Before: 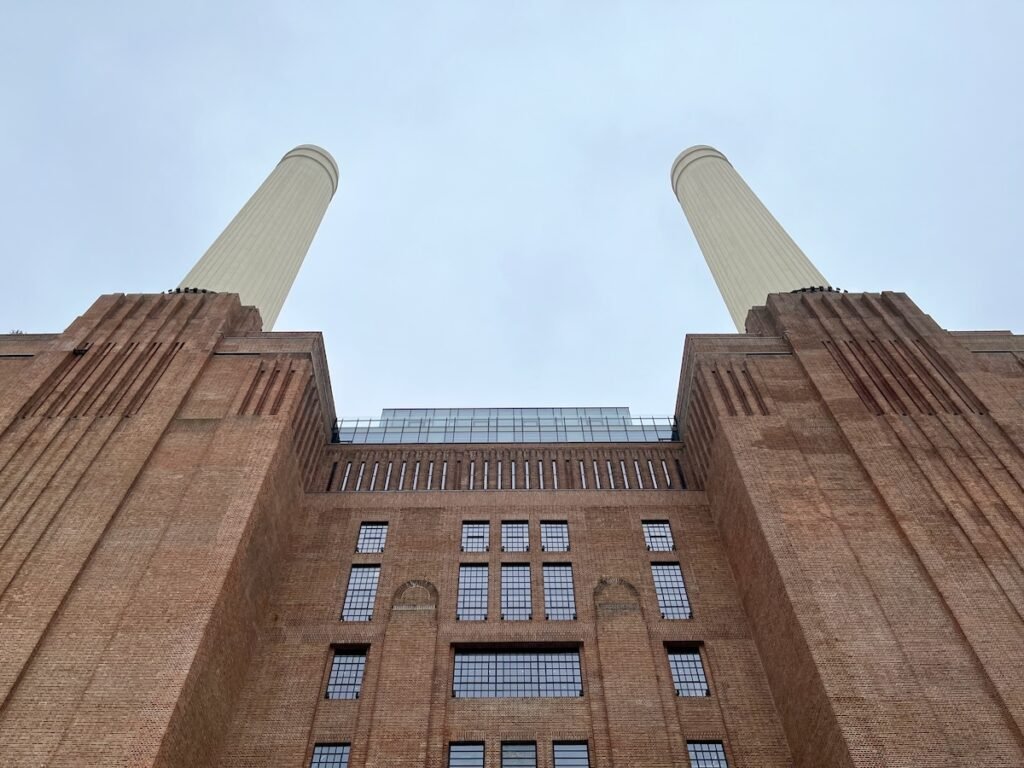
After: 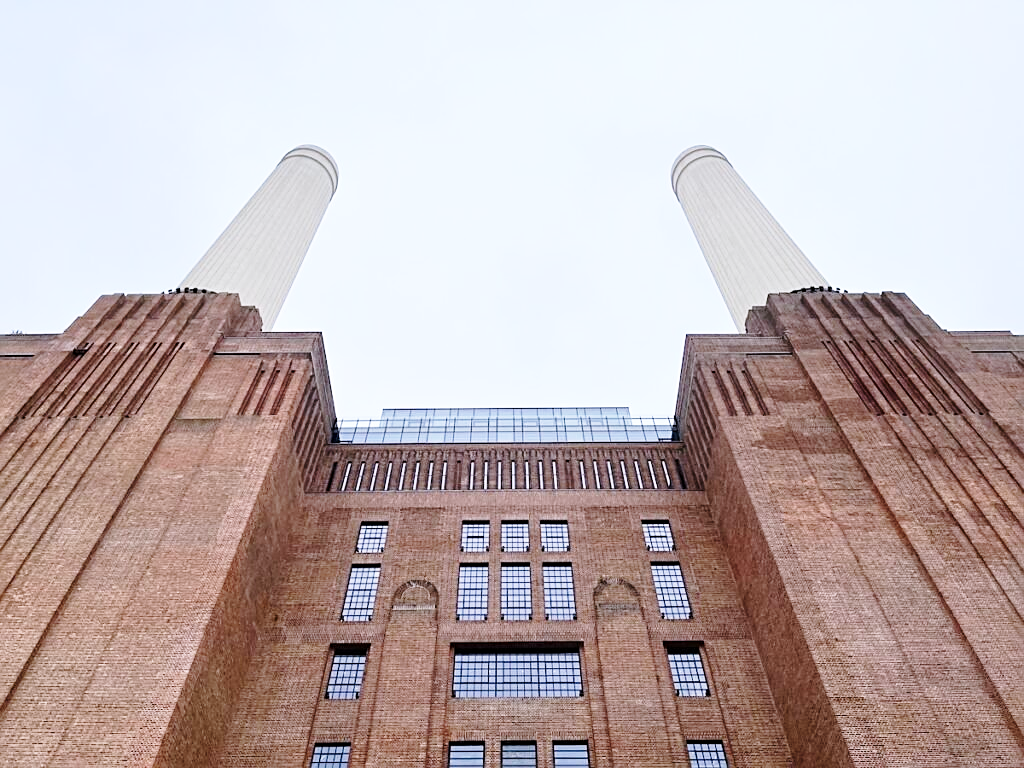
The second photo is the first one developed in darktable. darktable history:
base curve: curves: ch0 [(0, 0) (0.028, 0.03) (0.121, 0.232) (0.46, 0.748) (0.859, 0.968) (1, 1)], preserve colors none
white balance: red 1.004, blue 1.096
sharpen: on, module defaults
